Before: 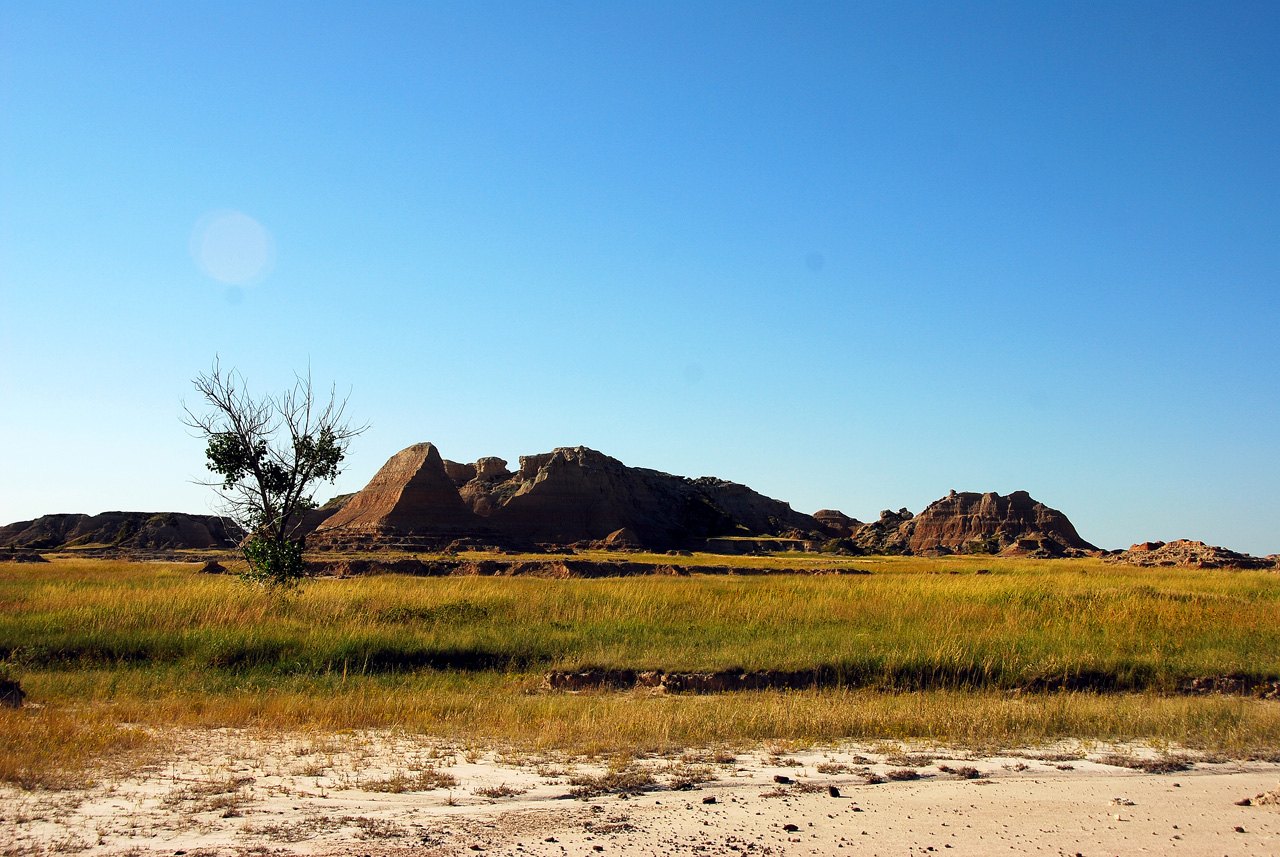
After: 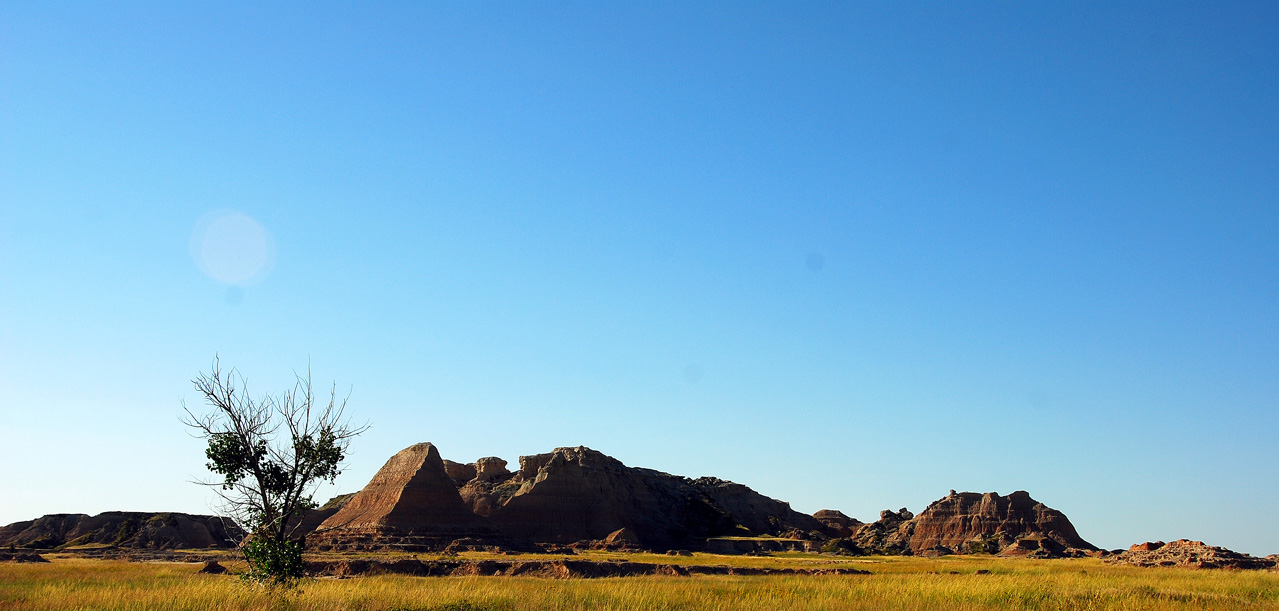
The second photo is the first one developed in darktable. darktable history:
crop: right 0.001%, bottom 28.637%
